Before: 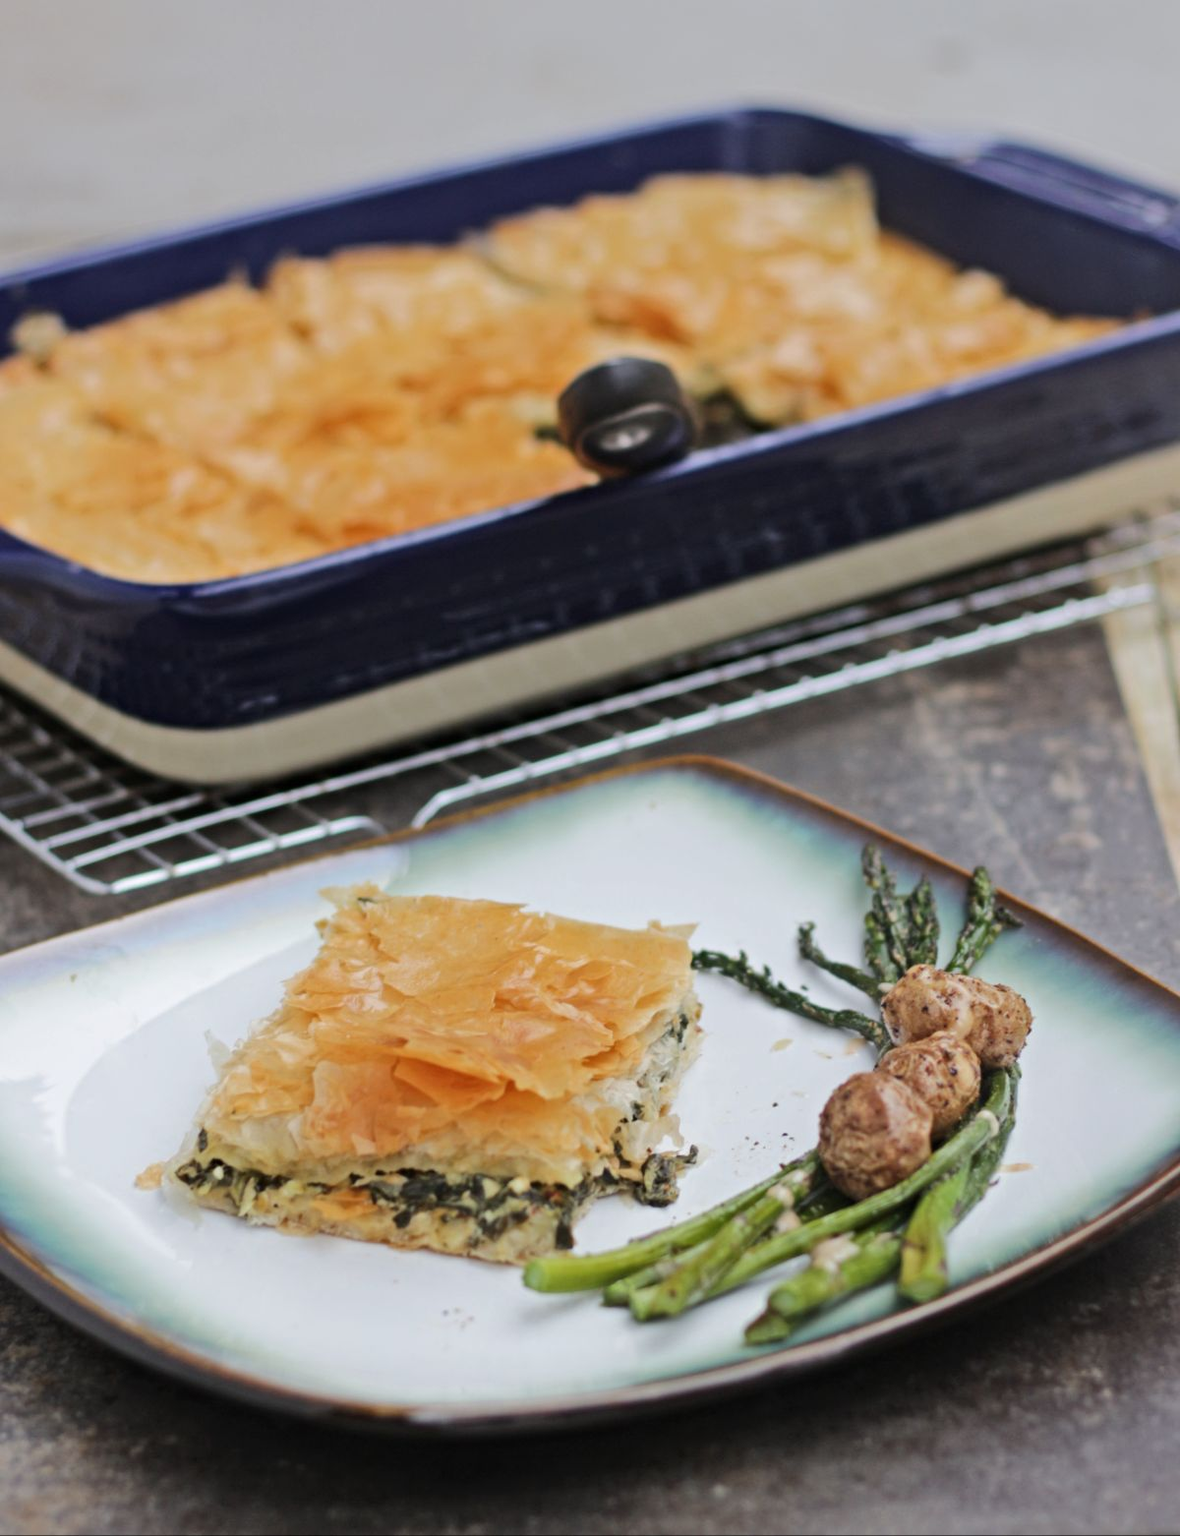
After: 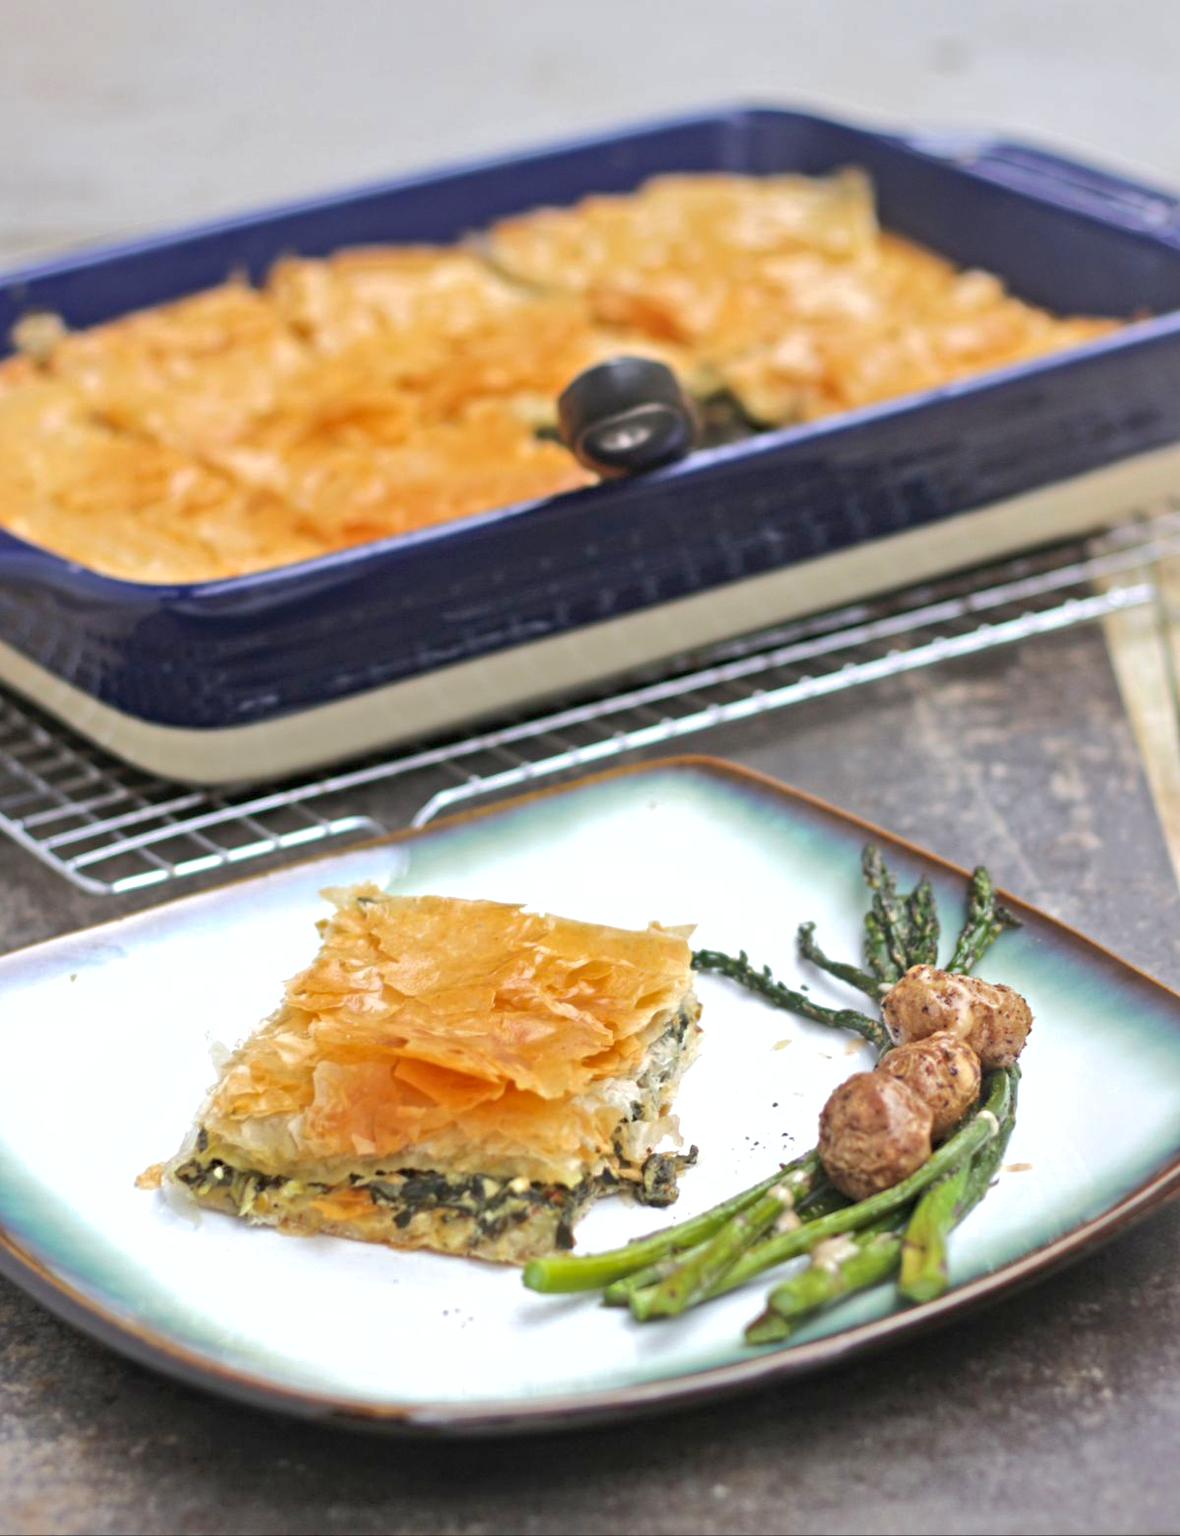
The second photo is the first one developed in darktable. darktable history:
exposure: exposure 0.667 EV, compensate highlight preservation false
shadows and highlights: on, module defaults
